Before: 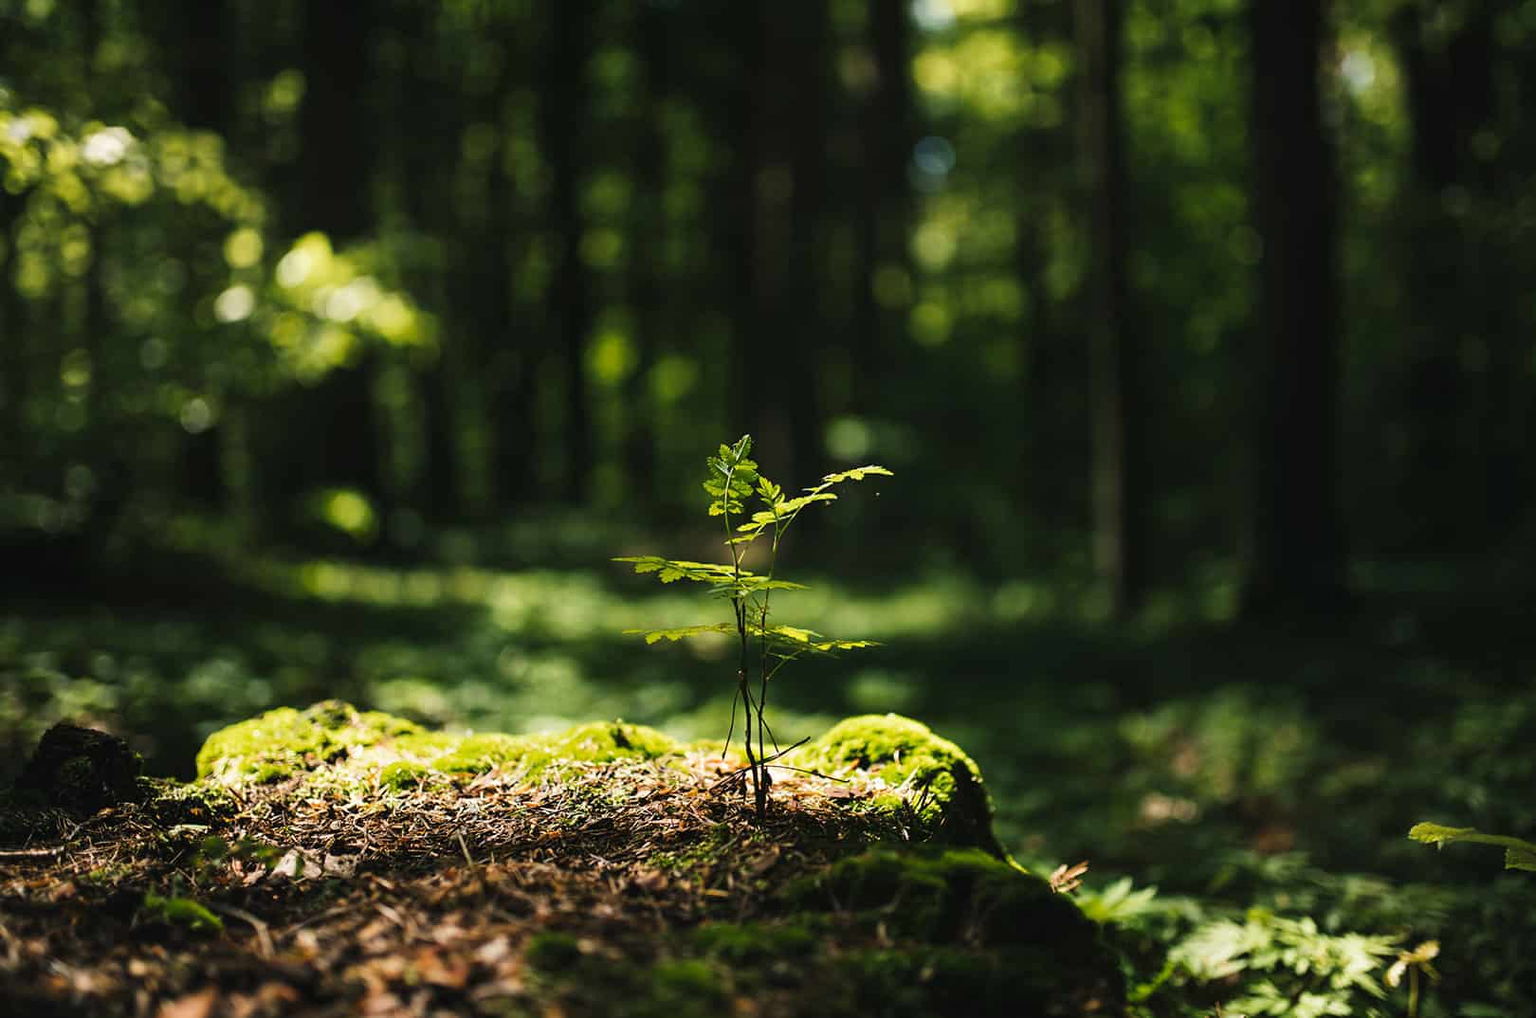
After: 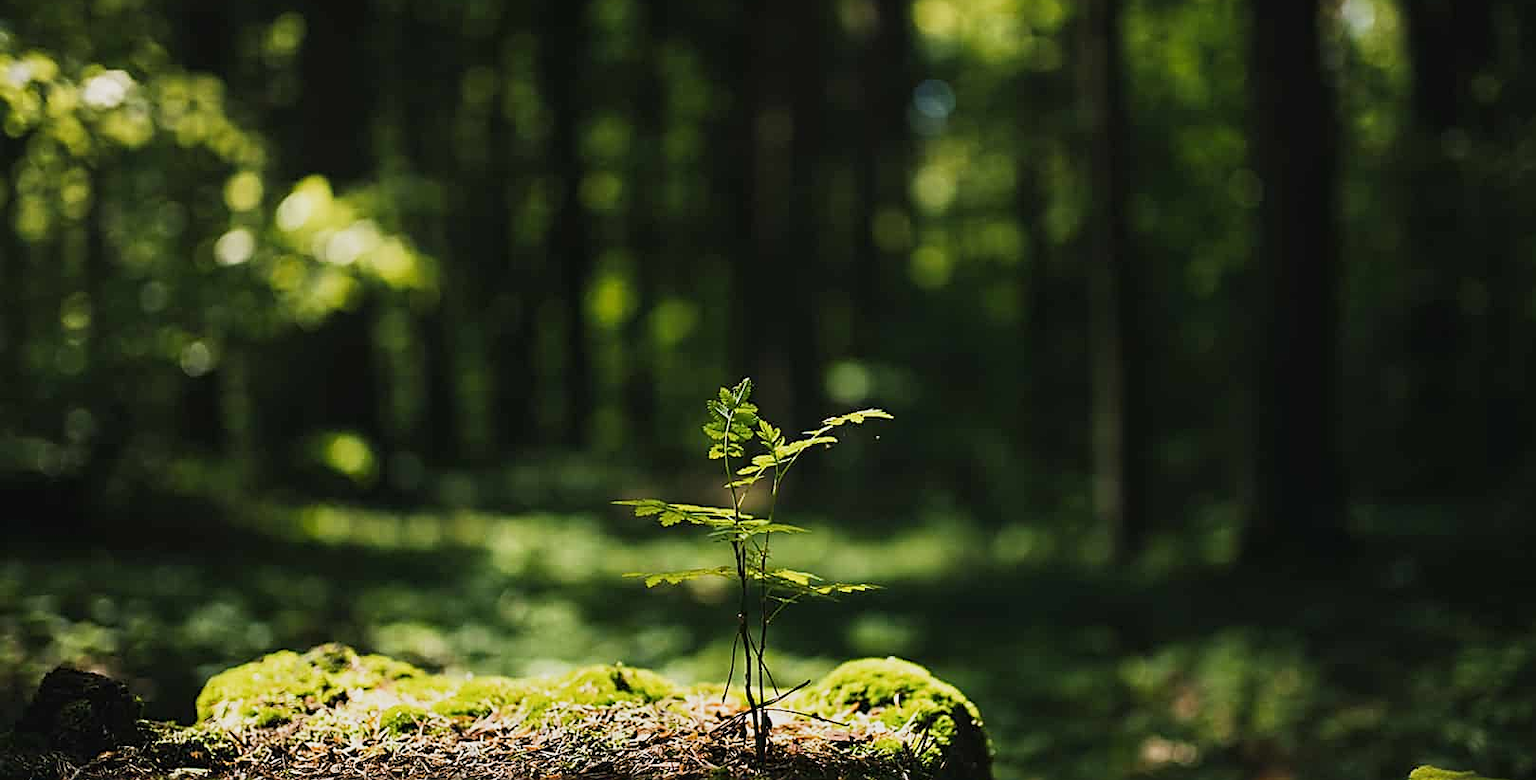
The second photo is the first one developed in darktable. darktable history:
crop: top 5.667%, bottom 17.637%
sigmoid: contrast 1.22, skew 0.65
sharpen: on, module defaults
